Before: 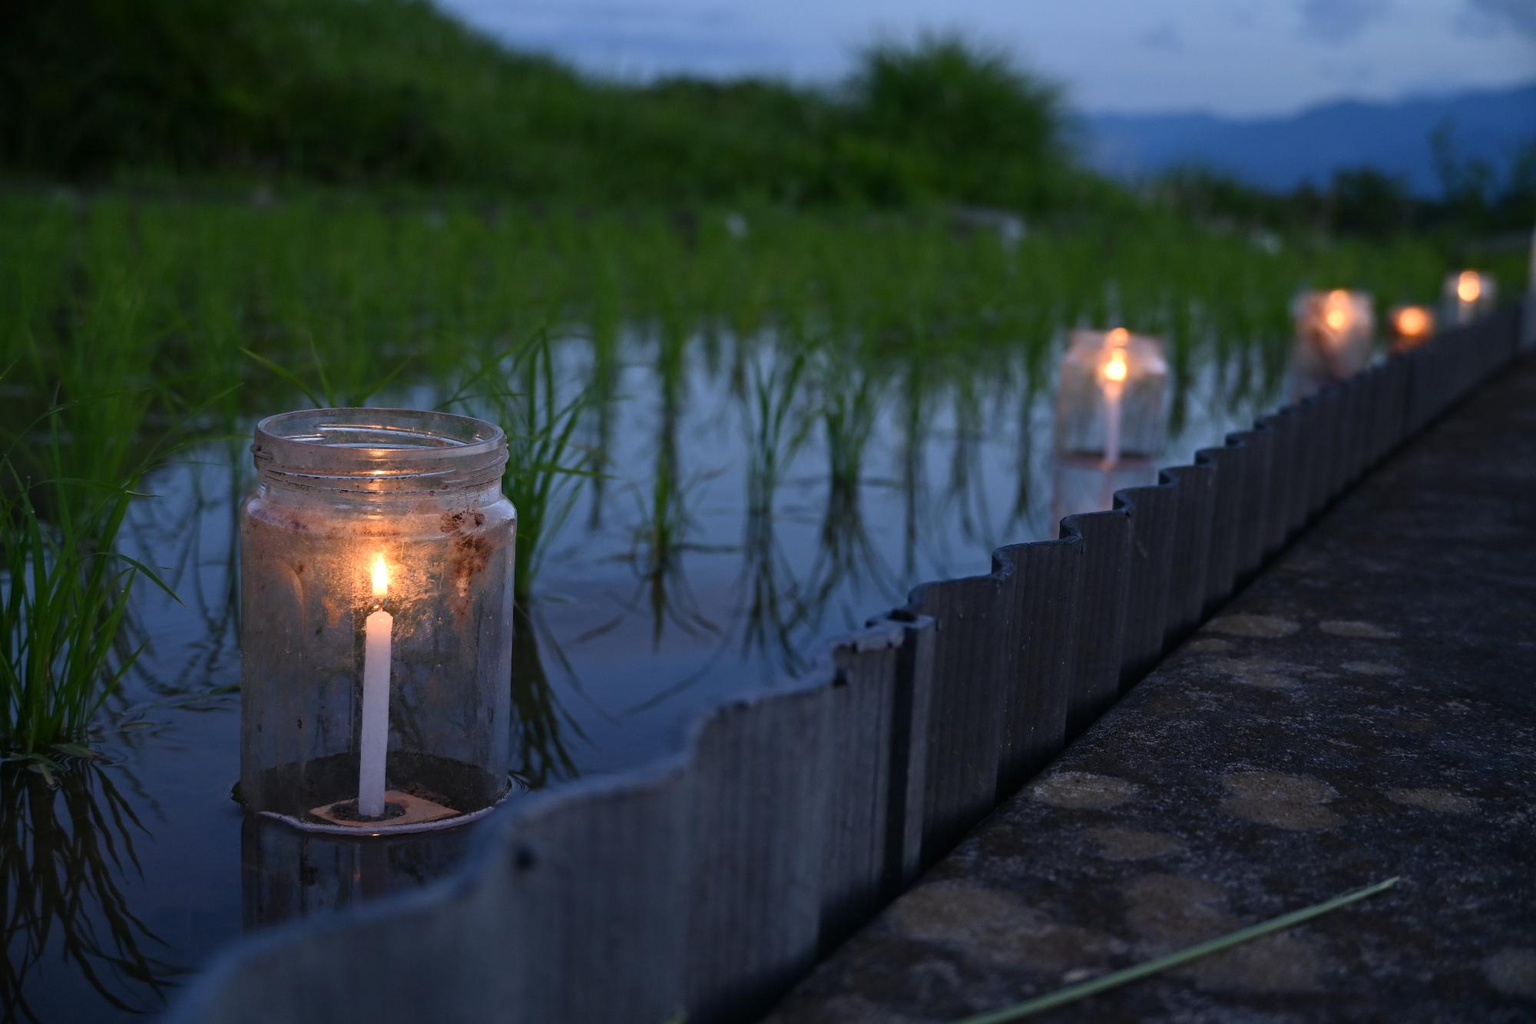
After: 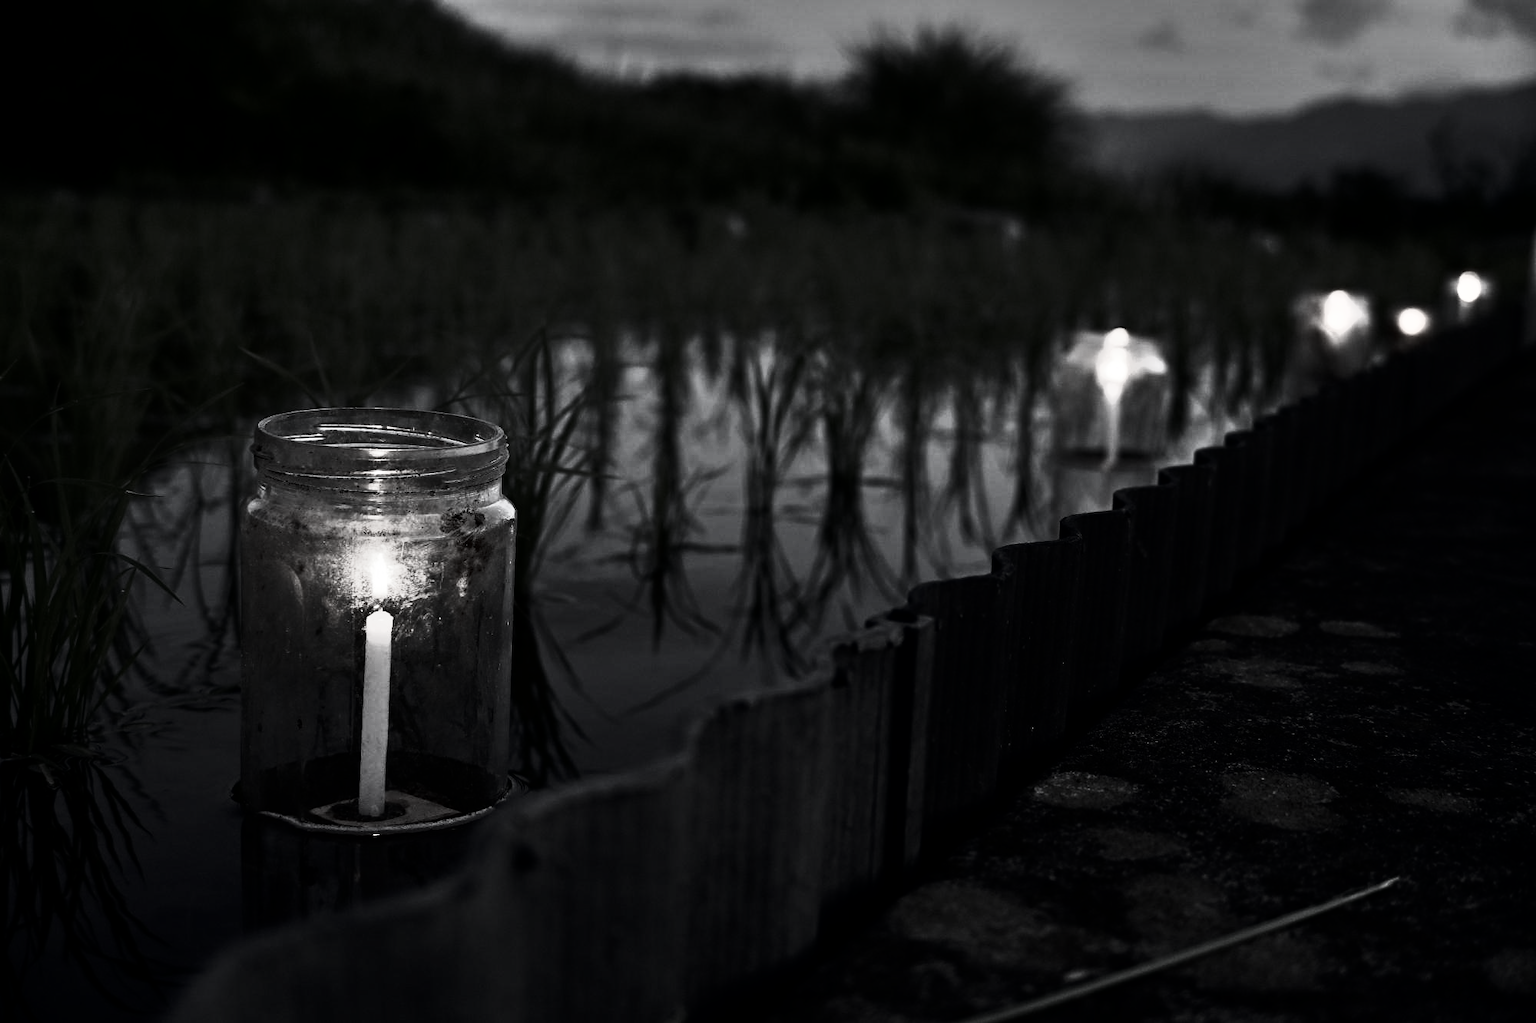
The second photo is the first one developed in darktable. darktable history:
shadows and highlights: shadows 75.82, highlights -23.21, soften with gaussian
contrast brightness saturation: contrast 0.019, brightness -0.993, saturation -0.982
